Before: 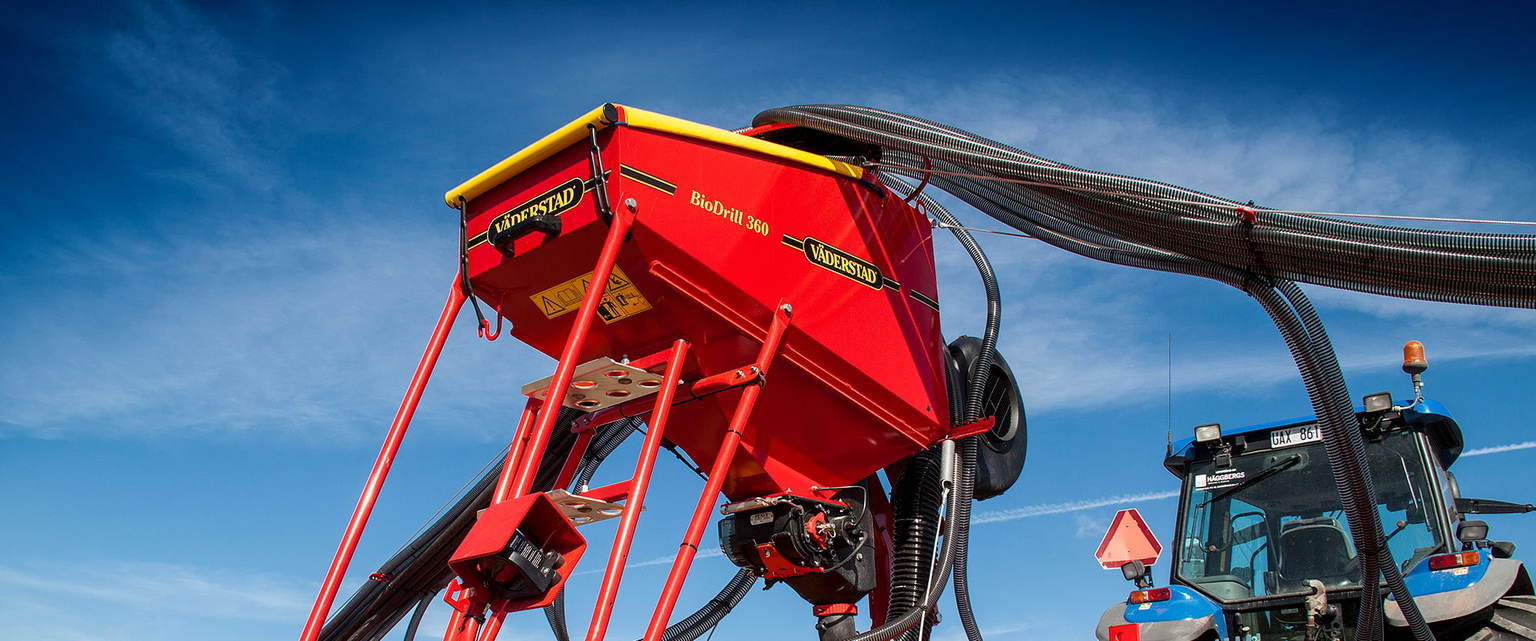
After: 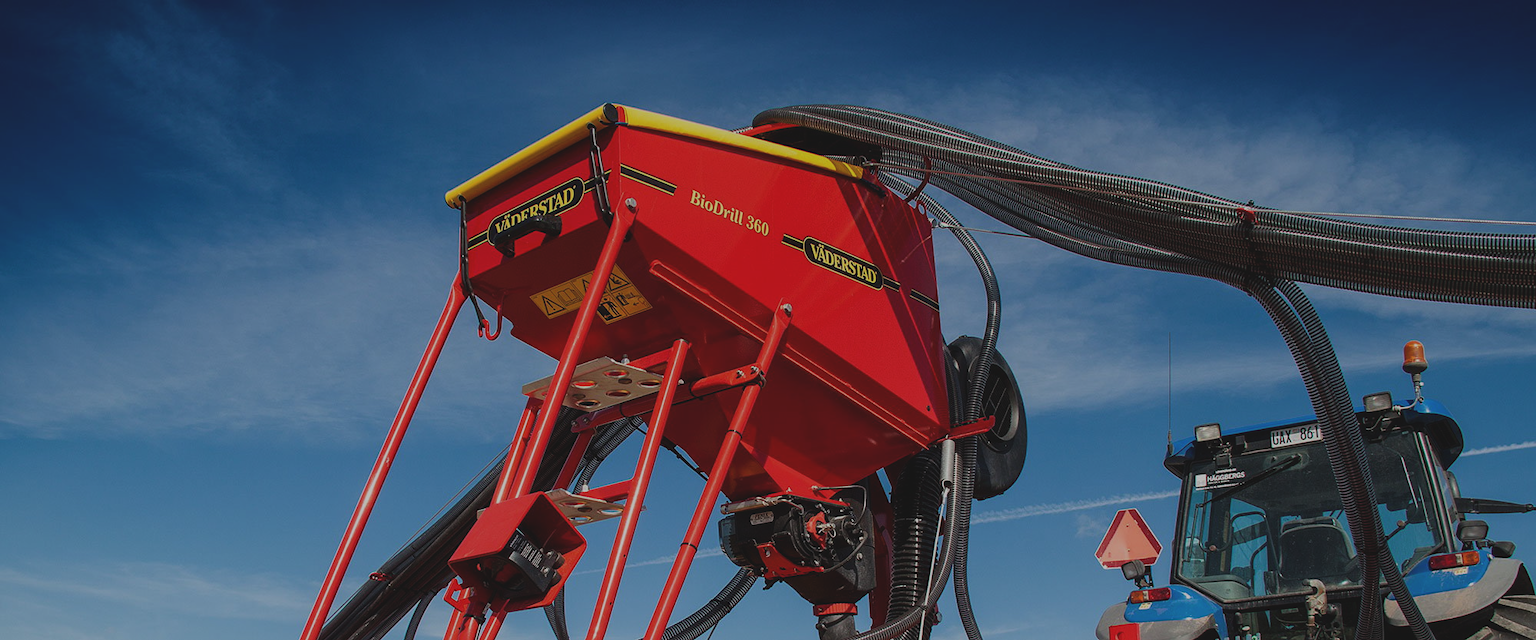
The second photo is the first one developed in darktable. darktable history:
exposure: black level correction -0.016, exposure -1.013 EV, compensate highlight preservation false
